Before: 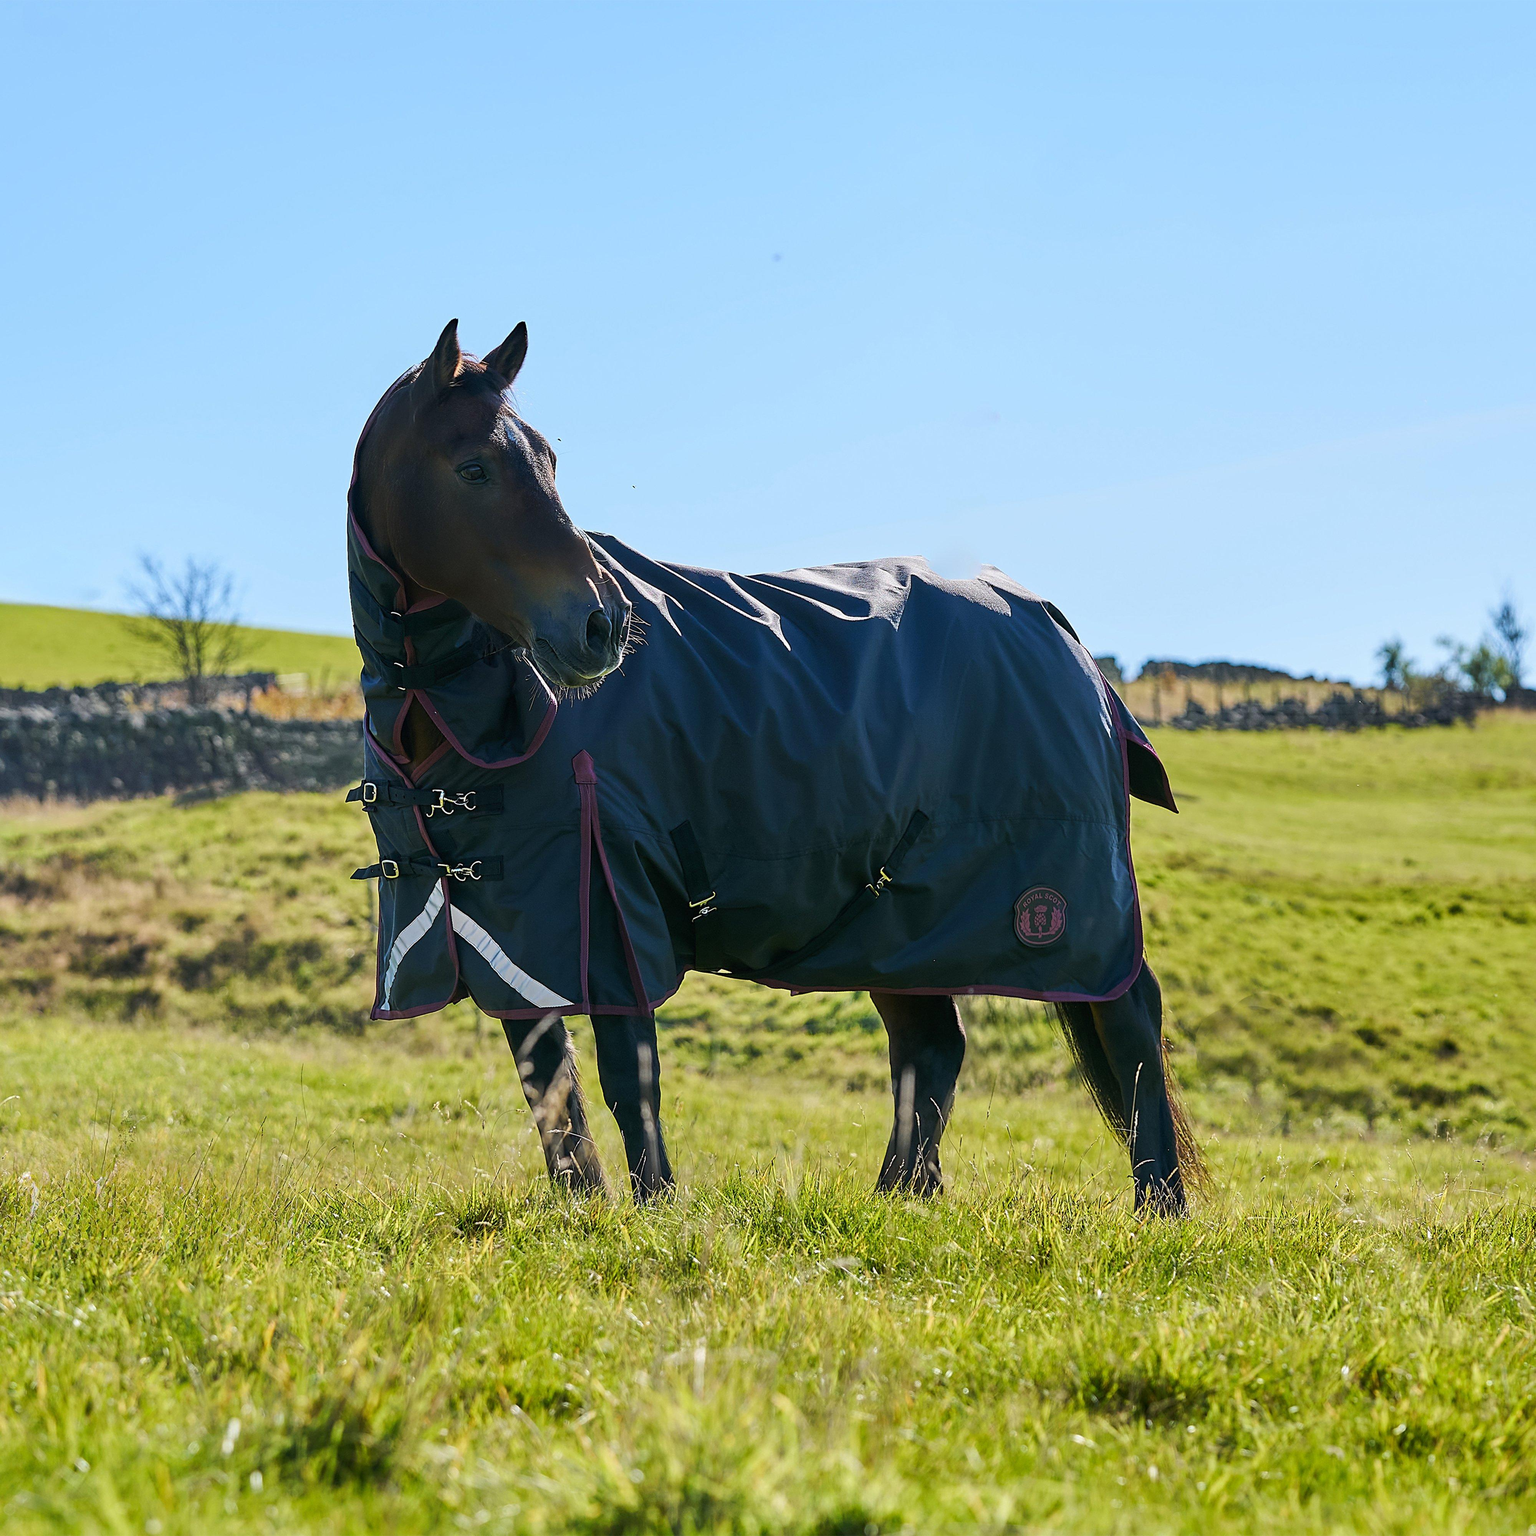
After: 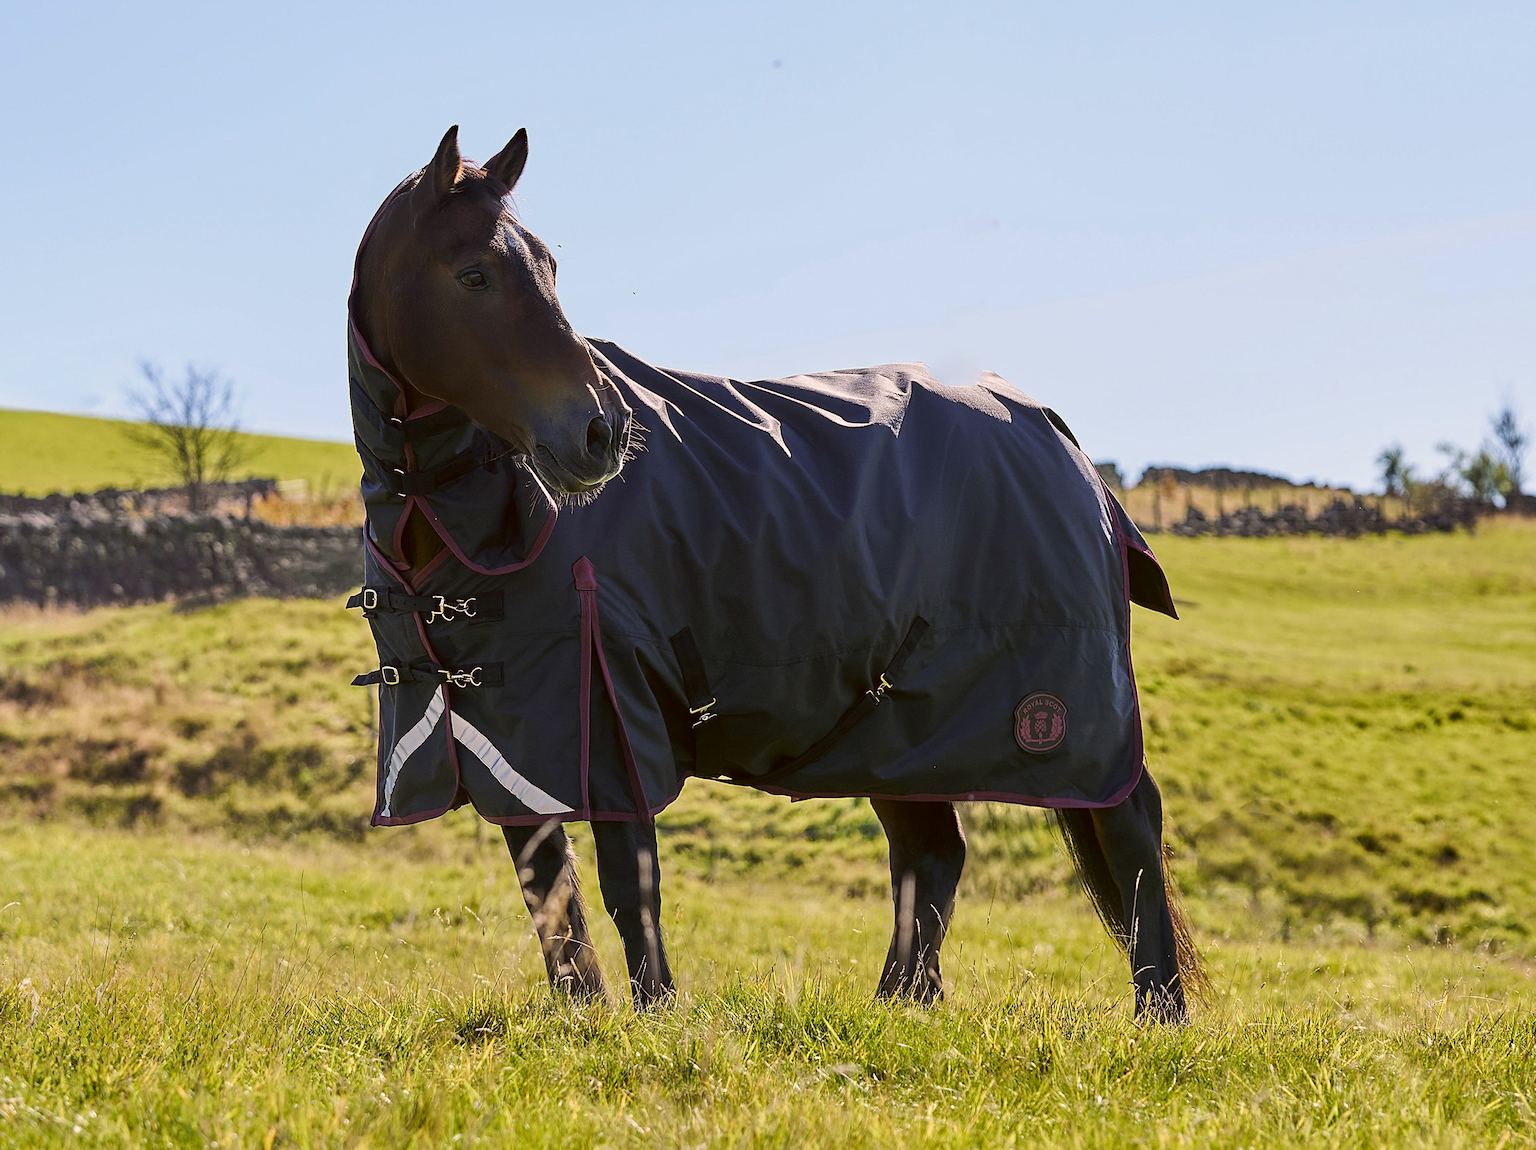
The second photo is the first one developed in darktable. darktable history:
color correction: highlights a* 6.37, highlights b* 7.43, shadows a* 6.42, shadows b* 7.54, saturation 0.906
crop and rotate: top 12.64%, bottom 12.427%
